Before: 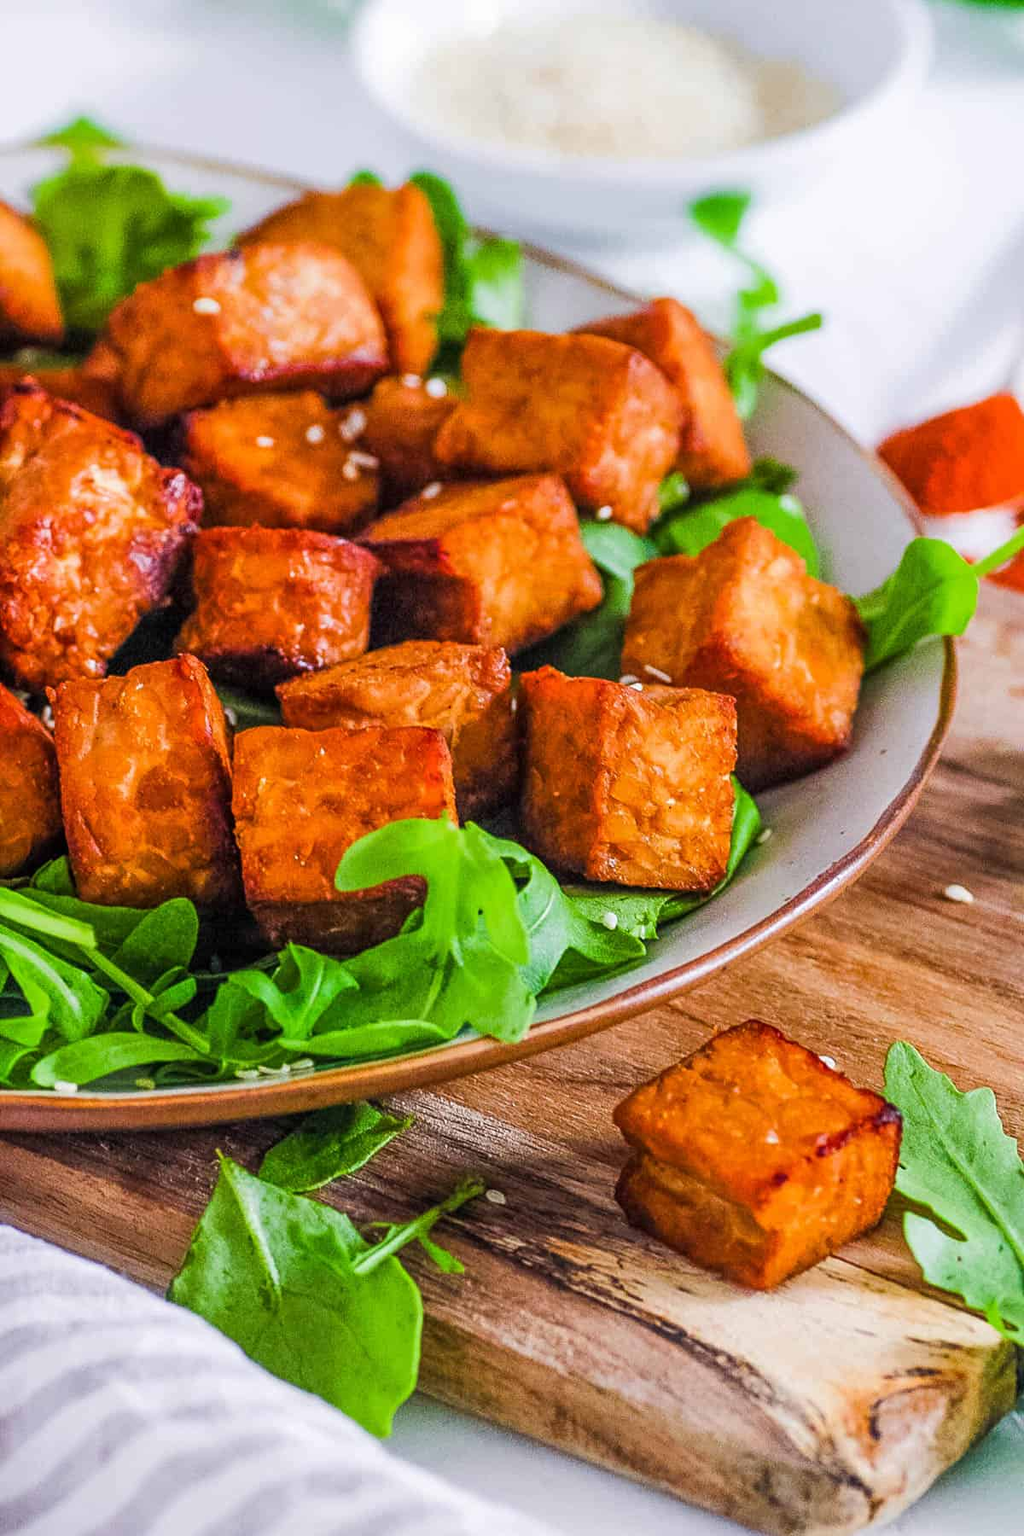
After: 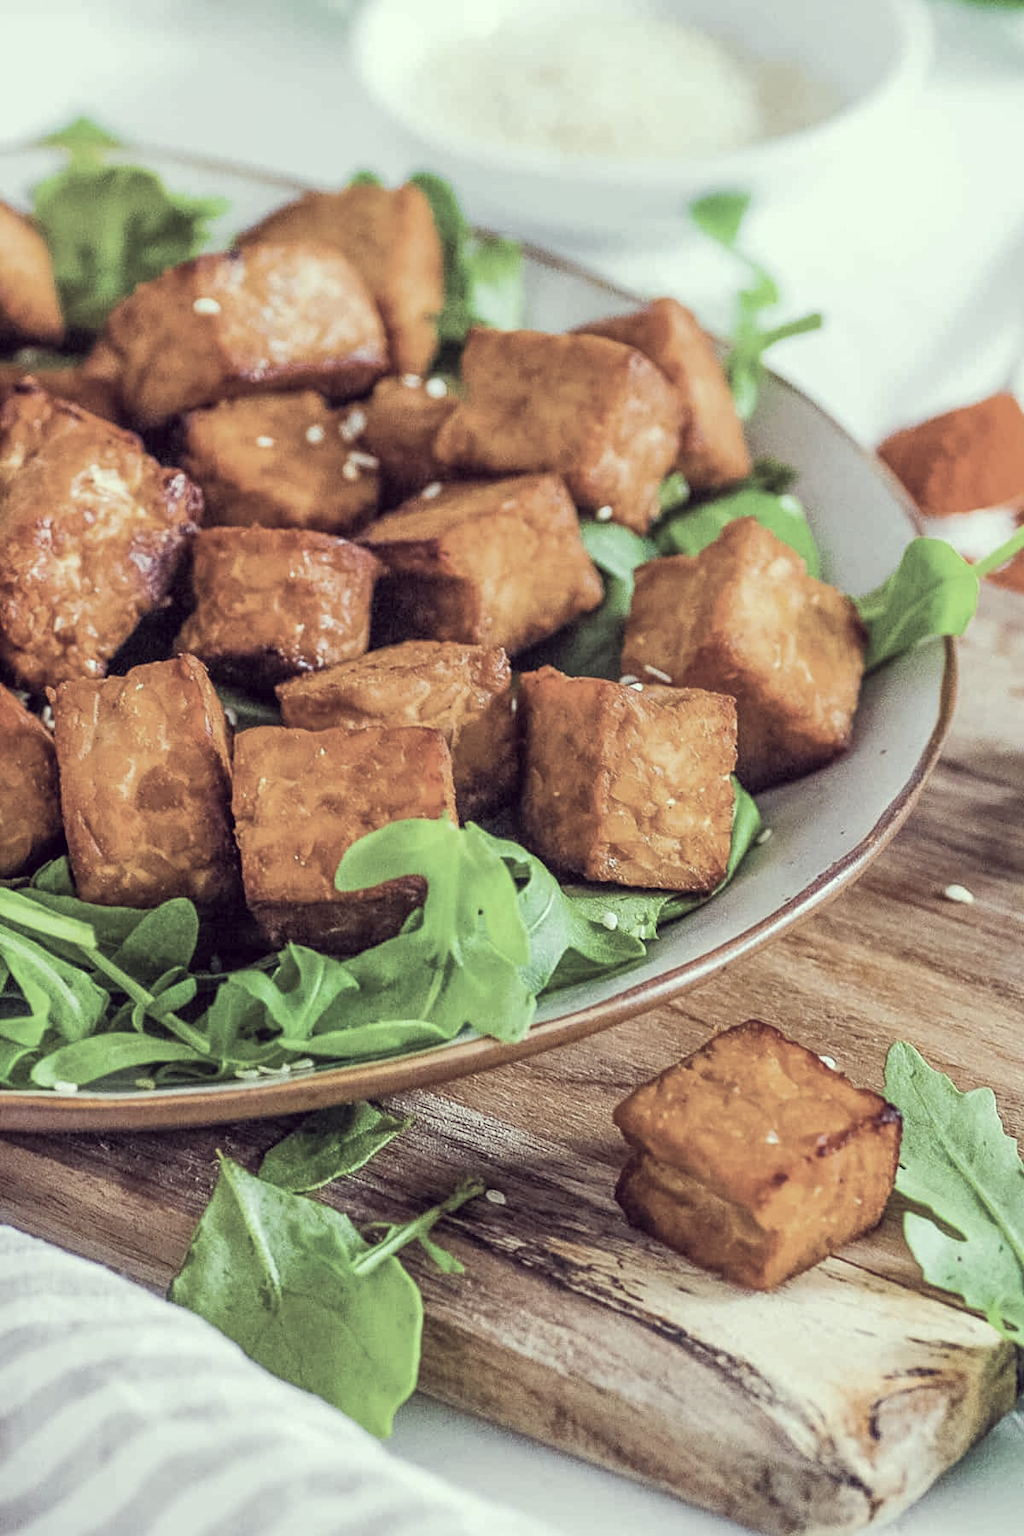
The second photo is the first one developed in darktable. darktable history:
contrast brightness saturation: contrast 0.027, brightness 0.061, saturation 0.131
color correction: highlights a* -20.56, highlights b* 20.19, shadows a* 19.78, shadows b* -20.7, saturation 0.375
